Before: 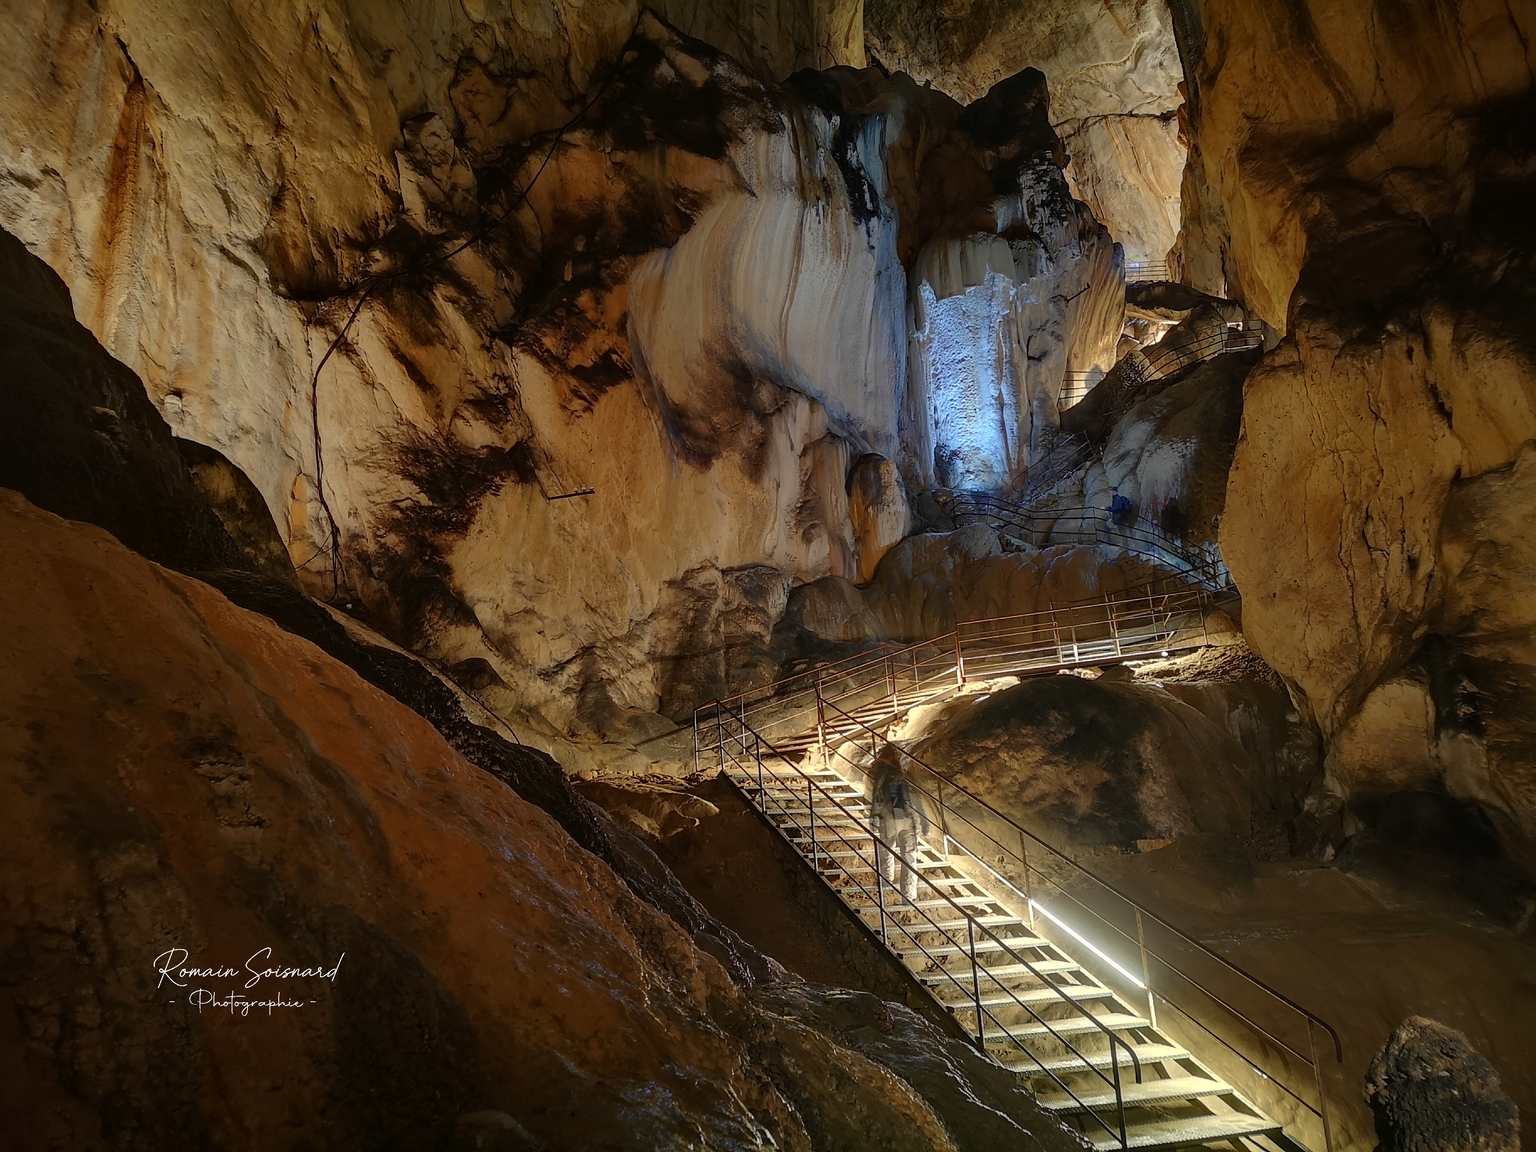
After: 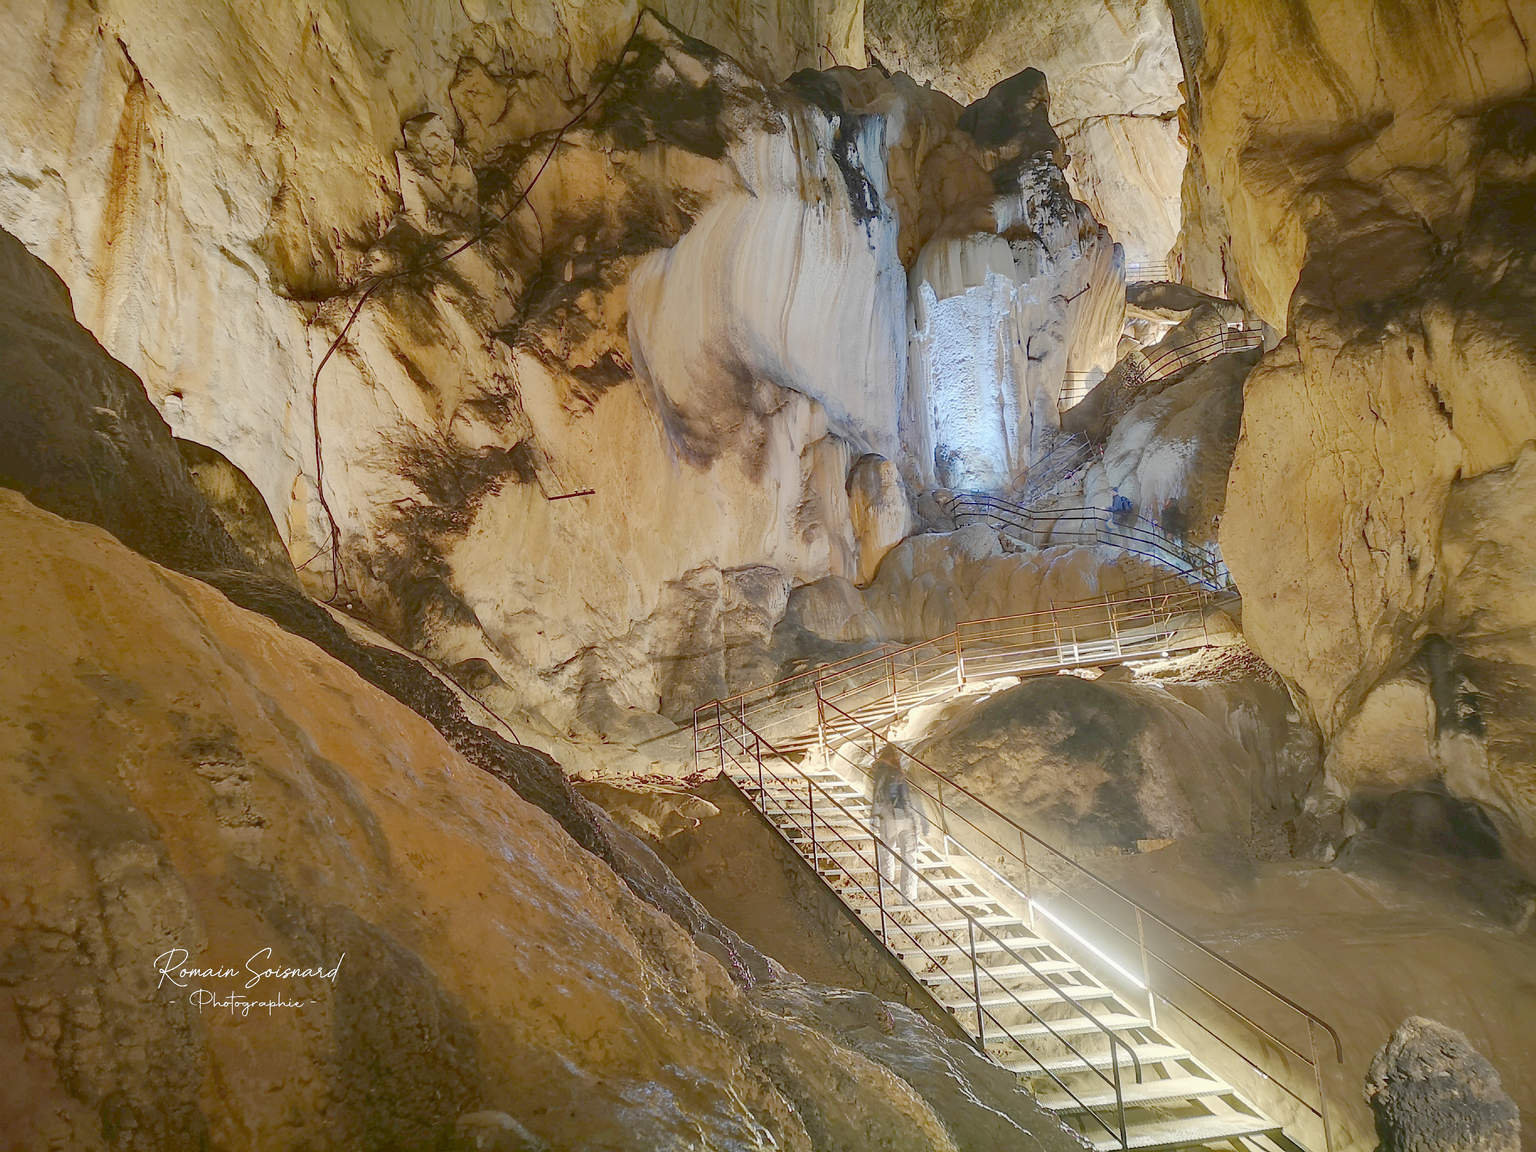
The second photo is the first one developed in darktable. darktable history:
exposure: exposure -0.064 EV
